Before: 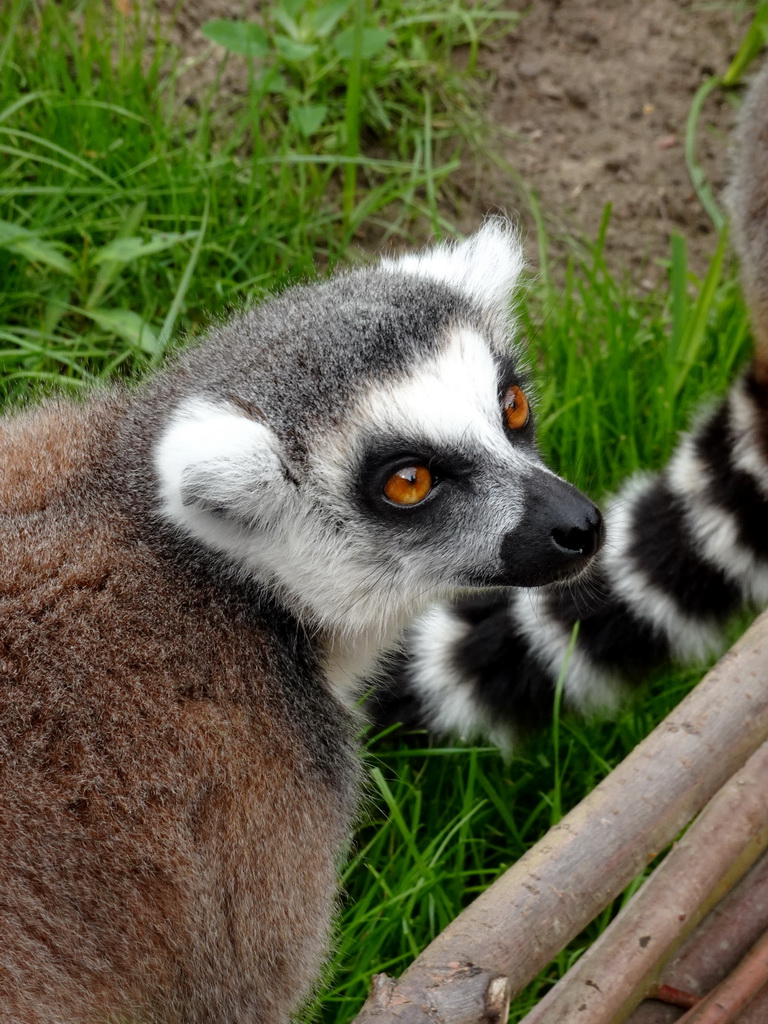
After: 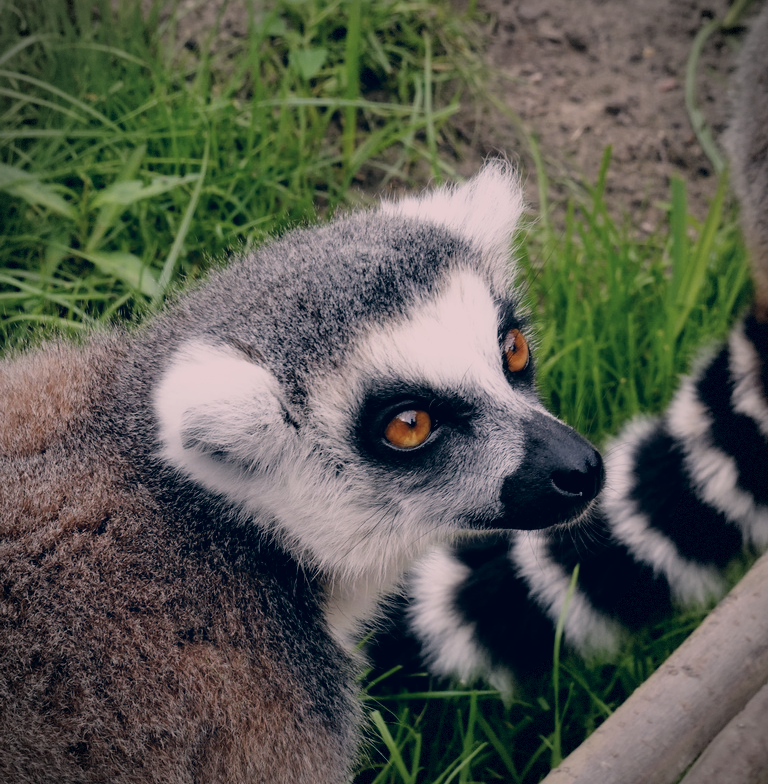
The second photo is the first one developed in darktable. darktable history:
filmic rgb: black relative exposure -7.65 EV, white relative exposure 4.56 EV, hardness 3.61
vignetting: fall-off radius 61.07%, dithering 8-bit output
crop: top 5.605%, bottom 17.75%
color correction: highlights a* 13.97, highlights b* 5.76, shadows a* -6.29, shadows b* -15.37, saturation 0.84
